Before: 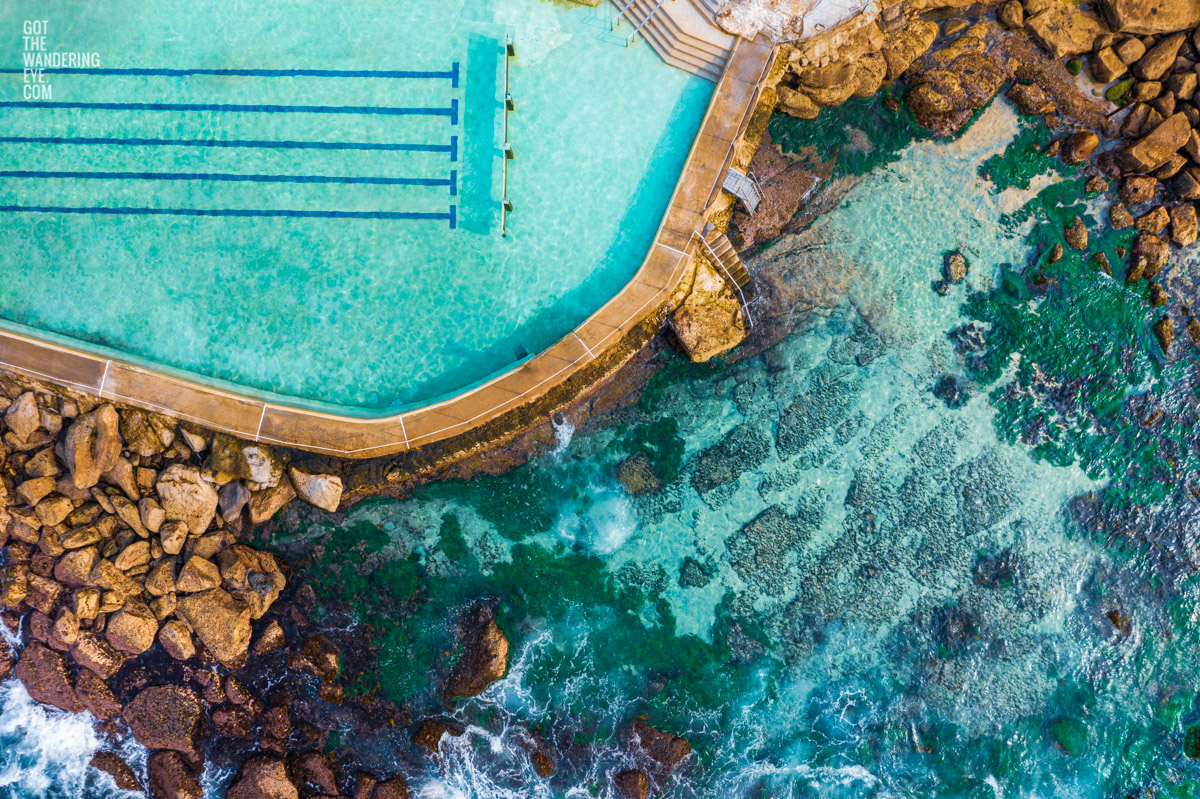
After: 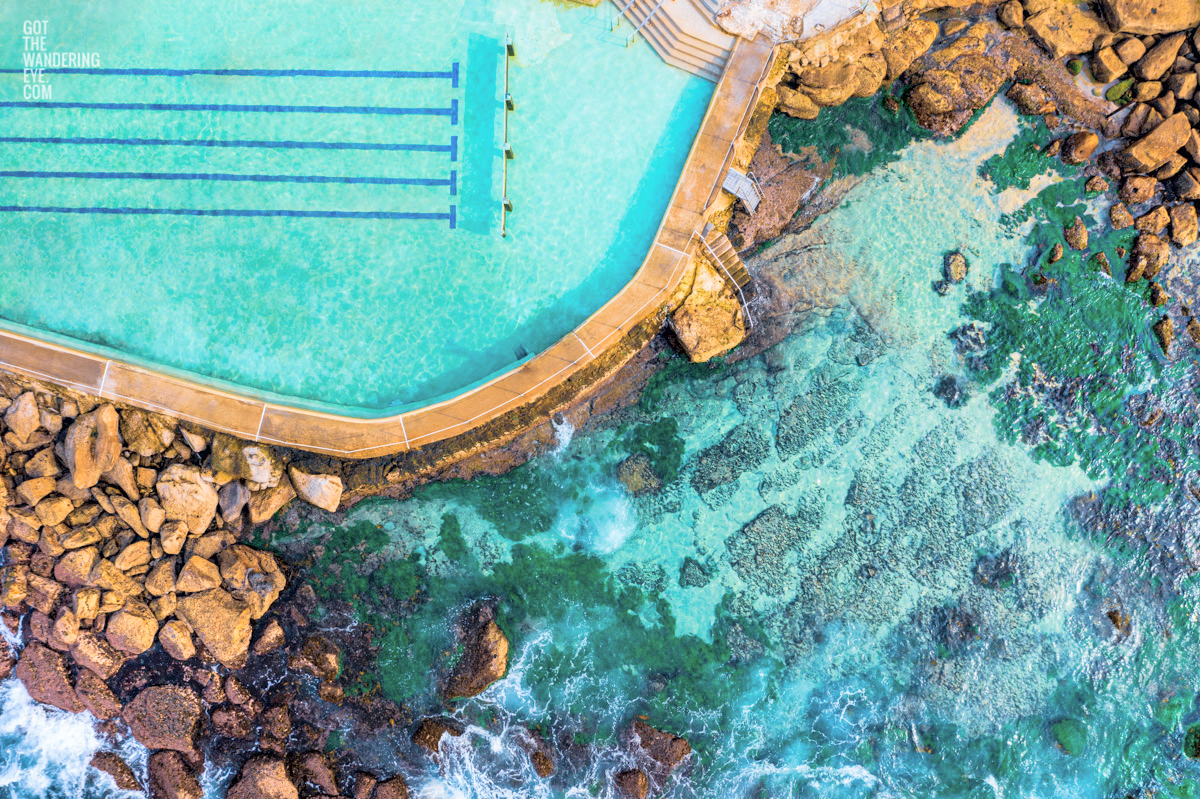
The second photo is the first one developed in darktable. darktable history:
global tonemap: drago (0.7, 100)
contrast equalizer: octaves 7, y [[0.6 ×6], [0.55 ×6], [0 ×6], [0 ×6], [0 ×6]], mix 0.3
